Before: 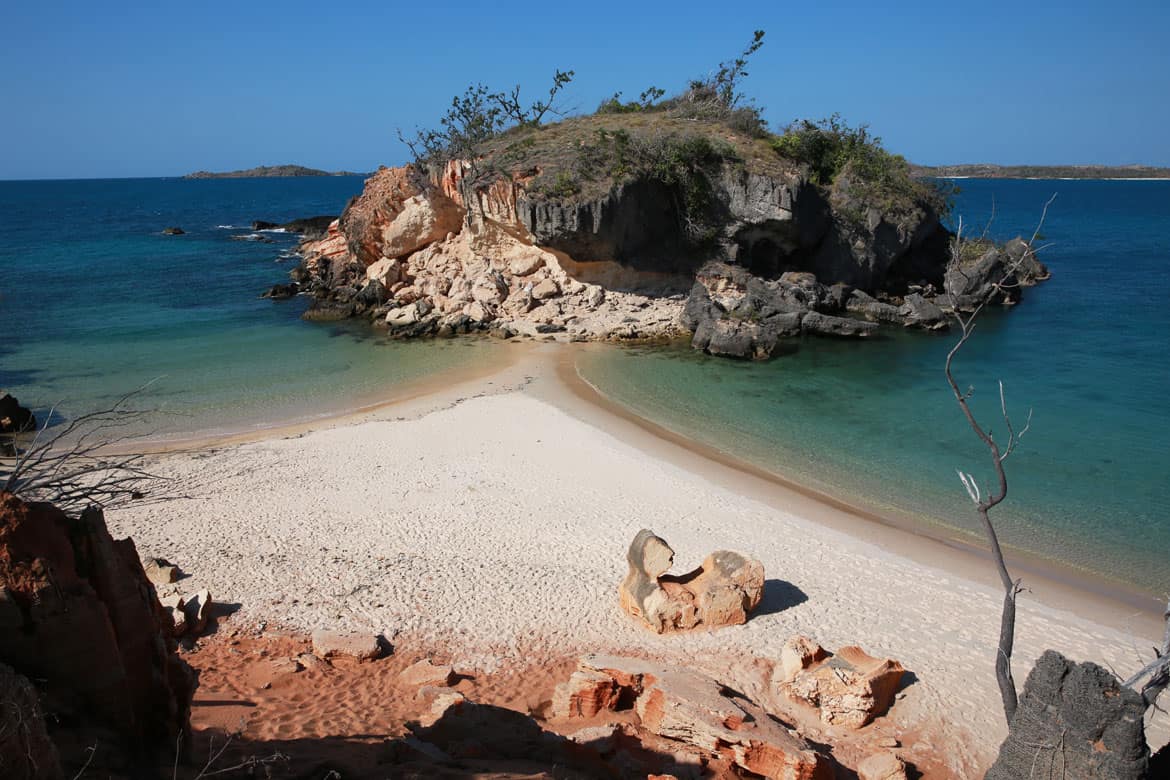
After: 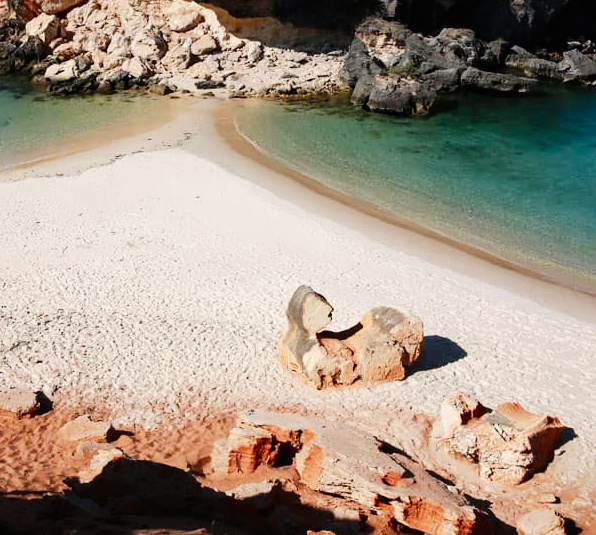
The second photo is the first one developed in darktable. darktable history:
tone curve: curves: ch0 [(0, 0) (0.003, 0.004) (0.011, 0.006) (0.025, 0.011) (0.044, 0.017) (0.069, 0.029) (0.1, 0.047) (0.136, 0.07) (0.177, 0.121) (0.224, 0.182) (0.277, 0.257) (0.335, 0.342) (0.399, 0.432) (0.468, 0.526) (0.543, 0.621) (0.623, 0.711) (0.709, 0.792) (0.801, 0.87) (0.898, 0.951) (1, 1)], preserve colors none
crop and rotate: left 29.206%, top 31.377%, right 19.826%
